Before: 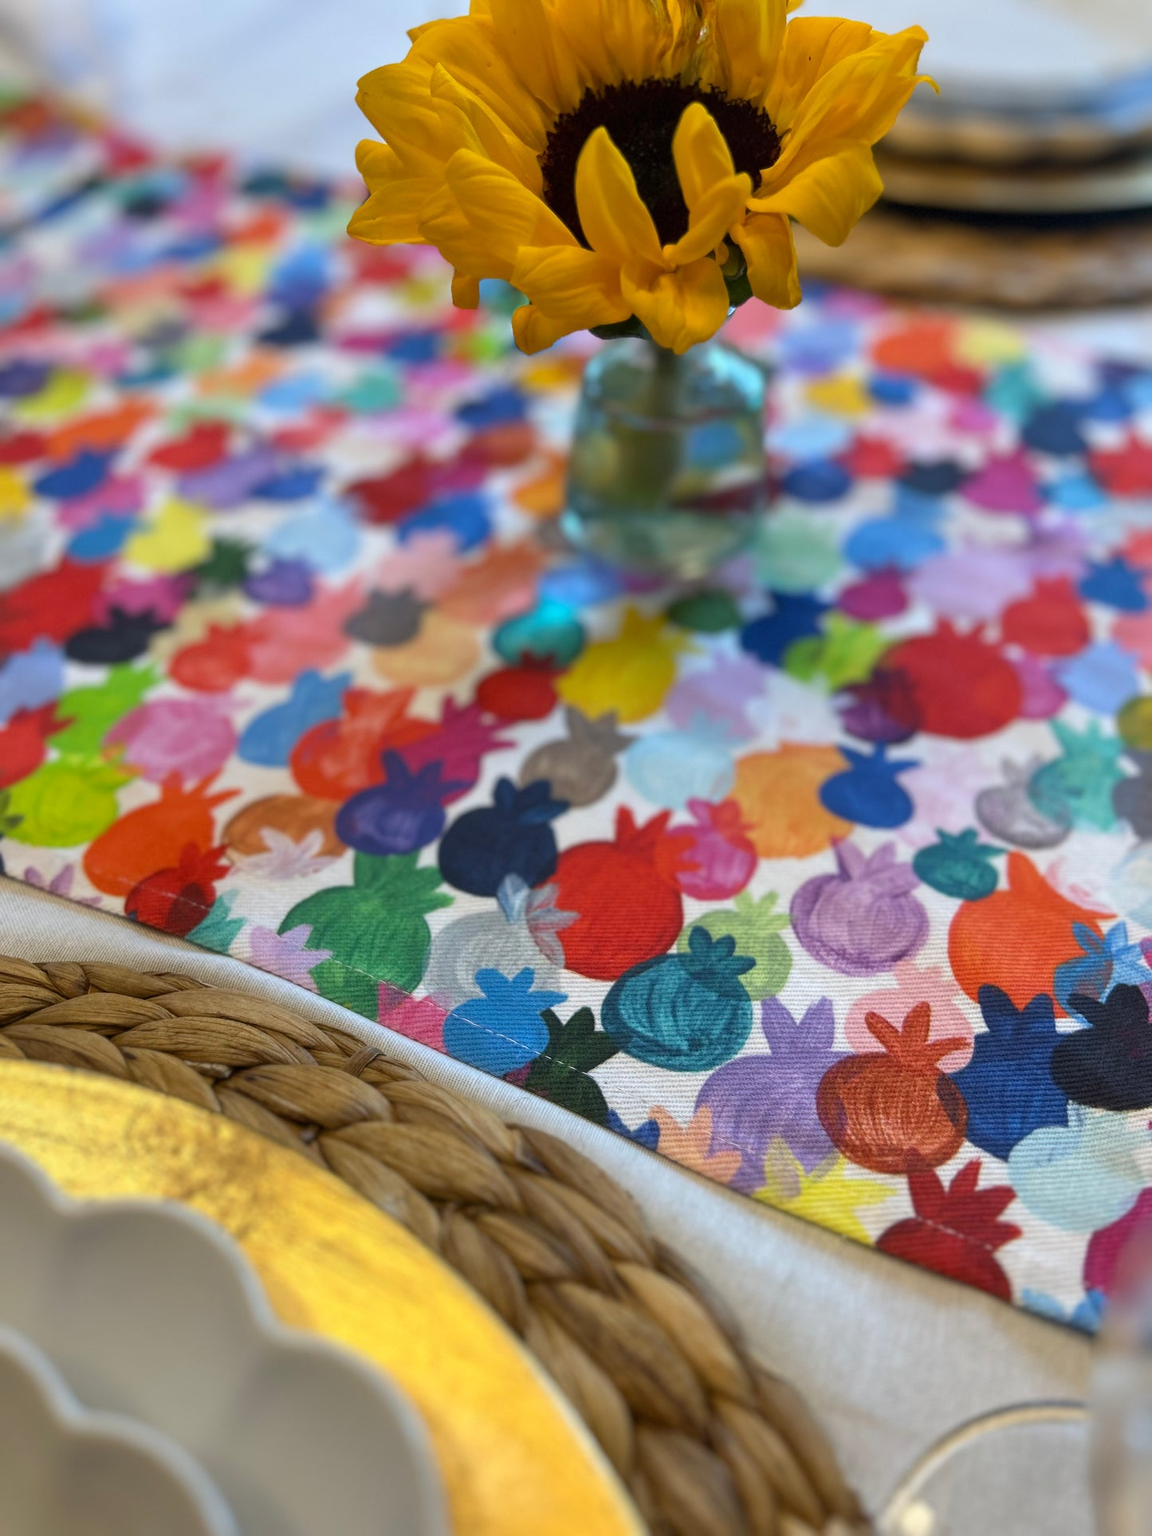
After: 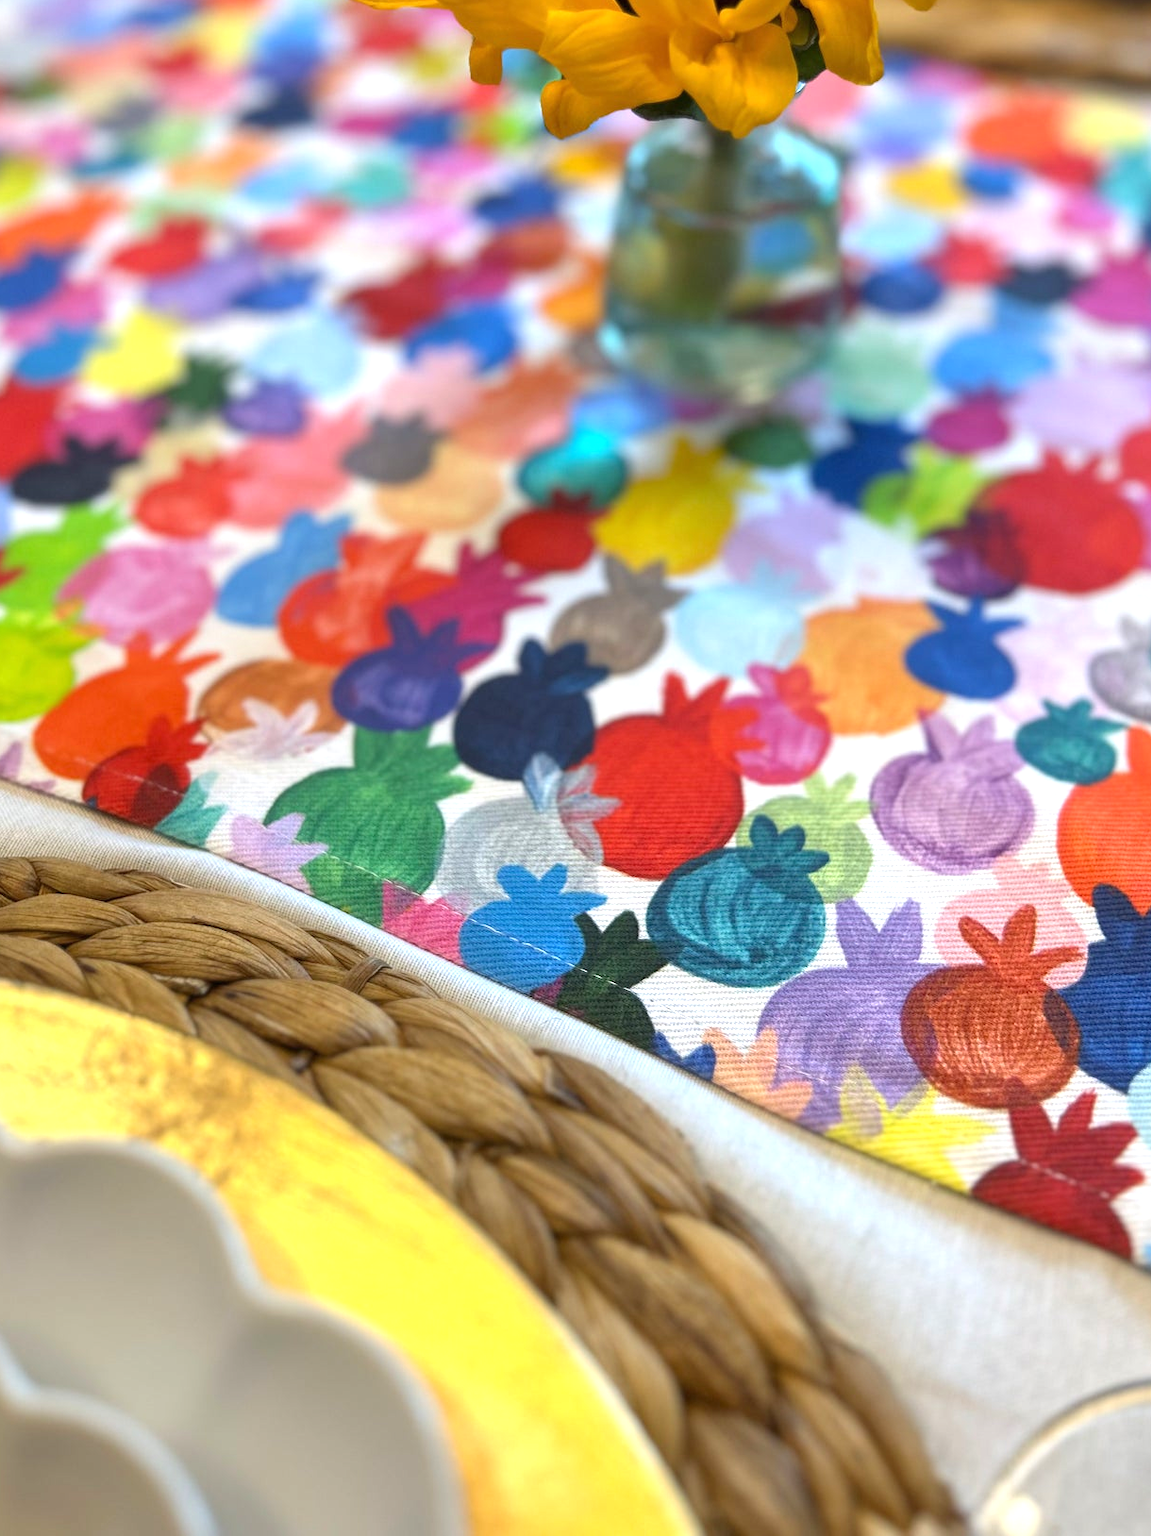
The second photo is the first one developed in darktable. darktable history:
crop and rotate: left 4.842%, top 15.51%, right 10.668%
exposure: black level correction 0, exposure 0.7 EV, compensate exposure bias true, compensate highlight preservation false
